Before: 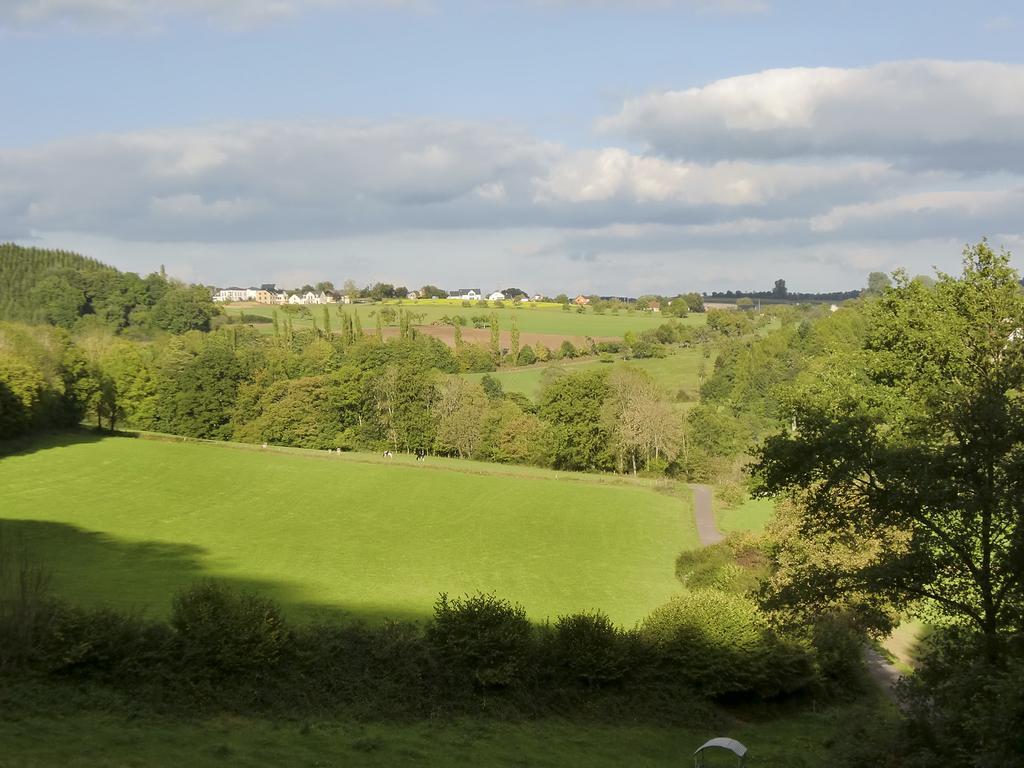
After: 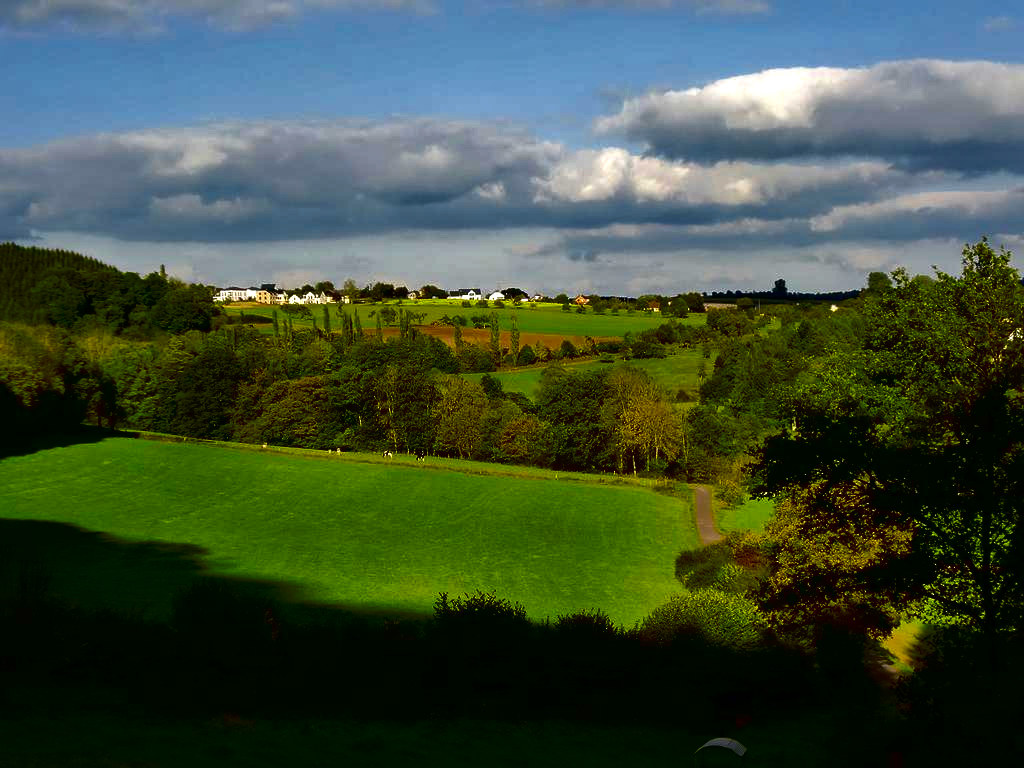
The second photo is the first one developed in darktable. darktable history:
exposure: exposure 0.217 EV, compensate highlight preservation false
contrast brightness saturation: brightness -1, saturation 1
local contrast: mode bilateral grid, contrast 50, coarseness 50, detail 150%, midtone range 0.2
